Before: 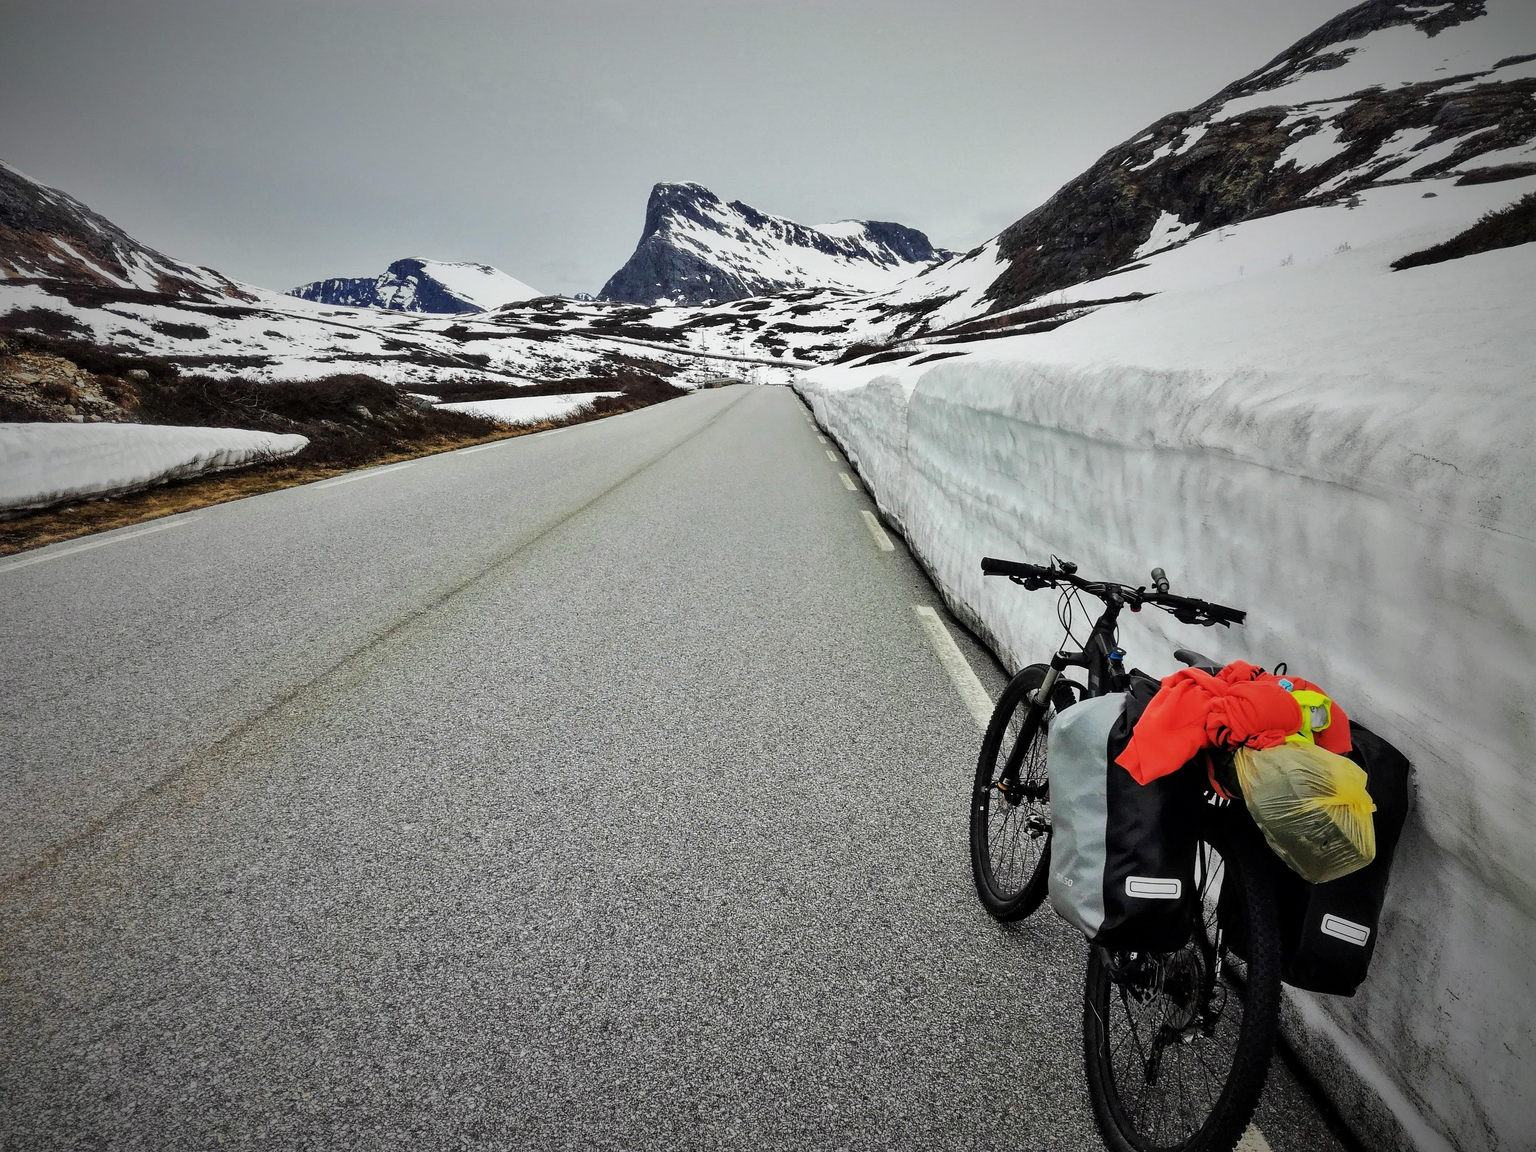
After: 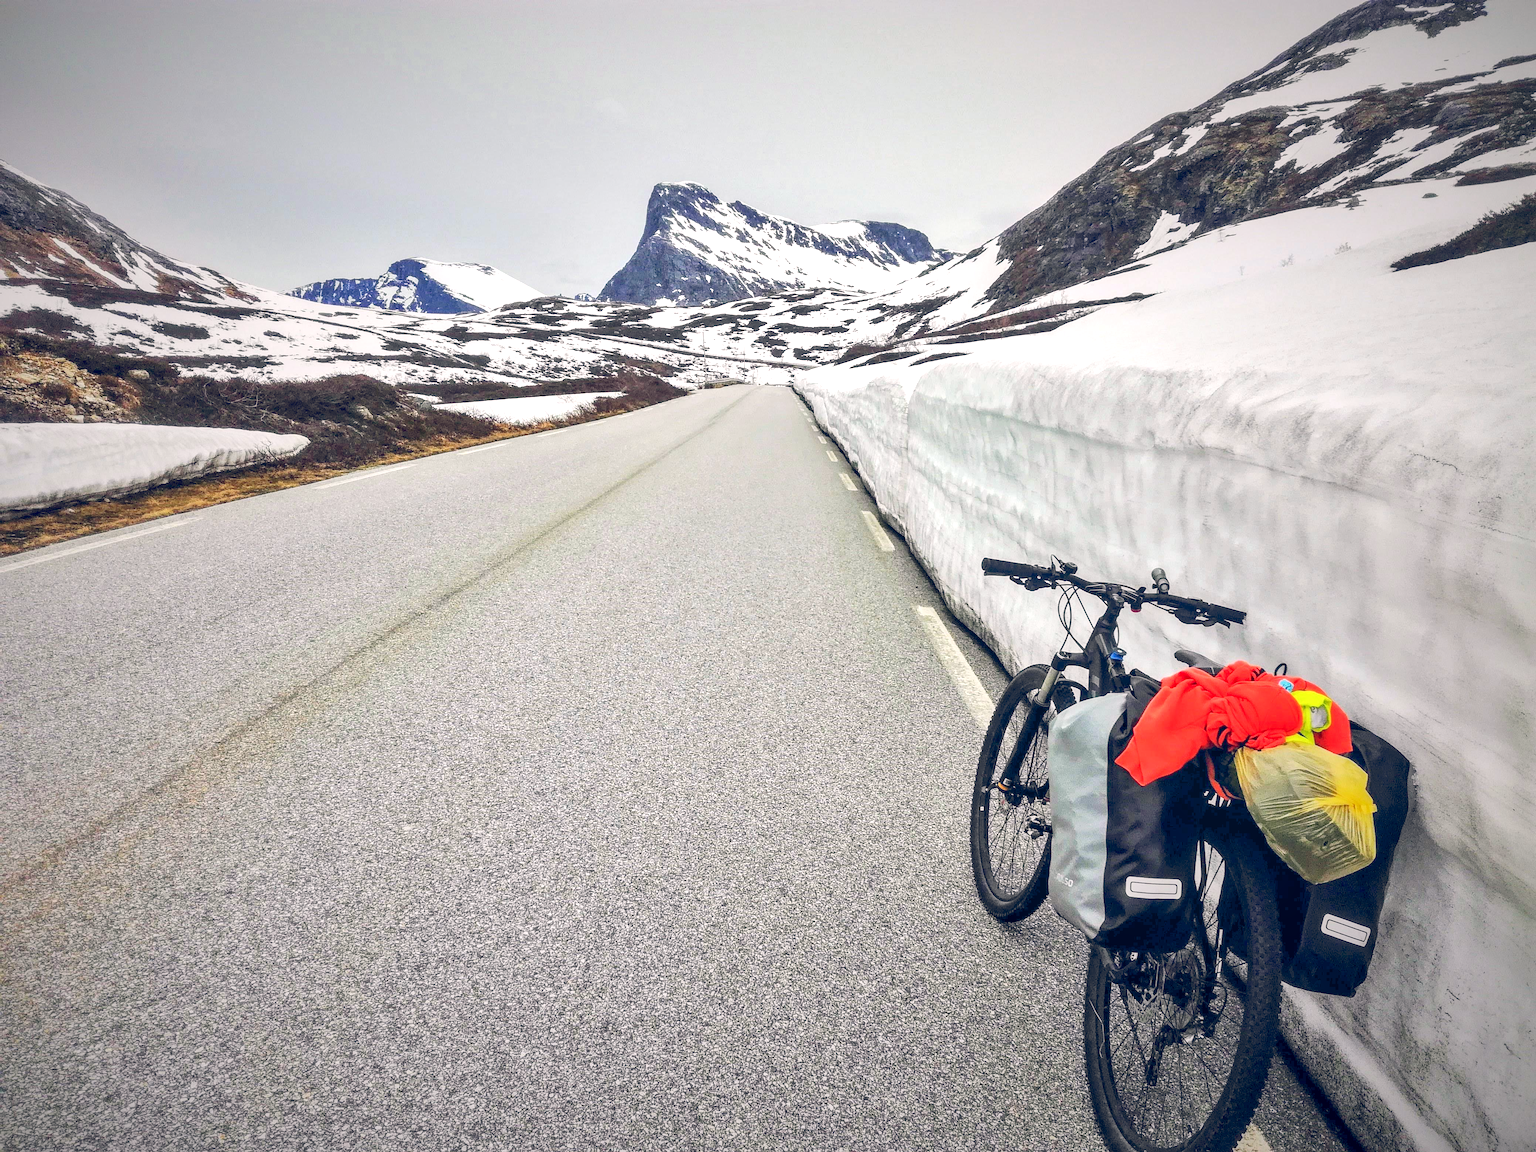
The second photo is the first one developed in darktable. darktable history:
exposure: black level correction 0, exposure 1.615 EV, compensate highlight preservation false
color balance rgb: highlights gain › chroma 0.953%, highlights gain › hue 26.68°, global offset › chroma 0.123%, global offset › hue 253.49°, perceptual saturation grading › global saturation 2.308%, contrast -29.586%
local contrast: on, module defaults
